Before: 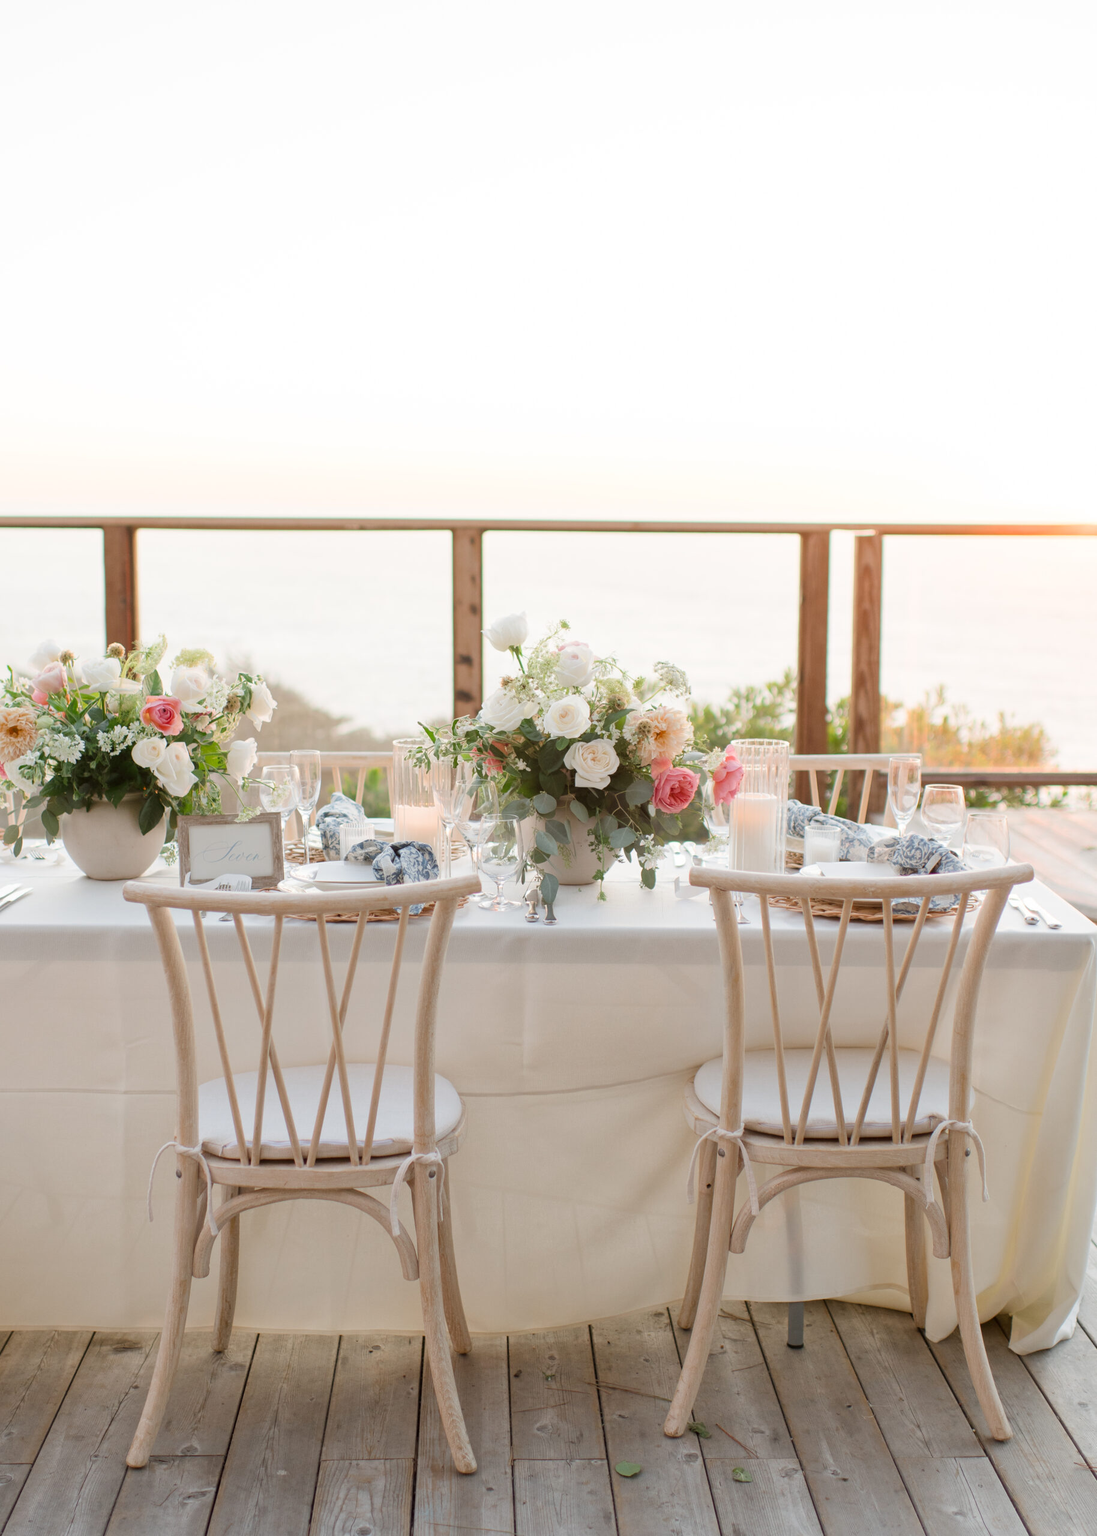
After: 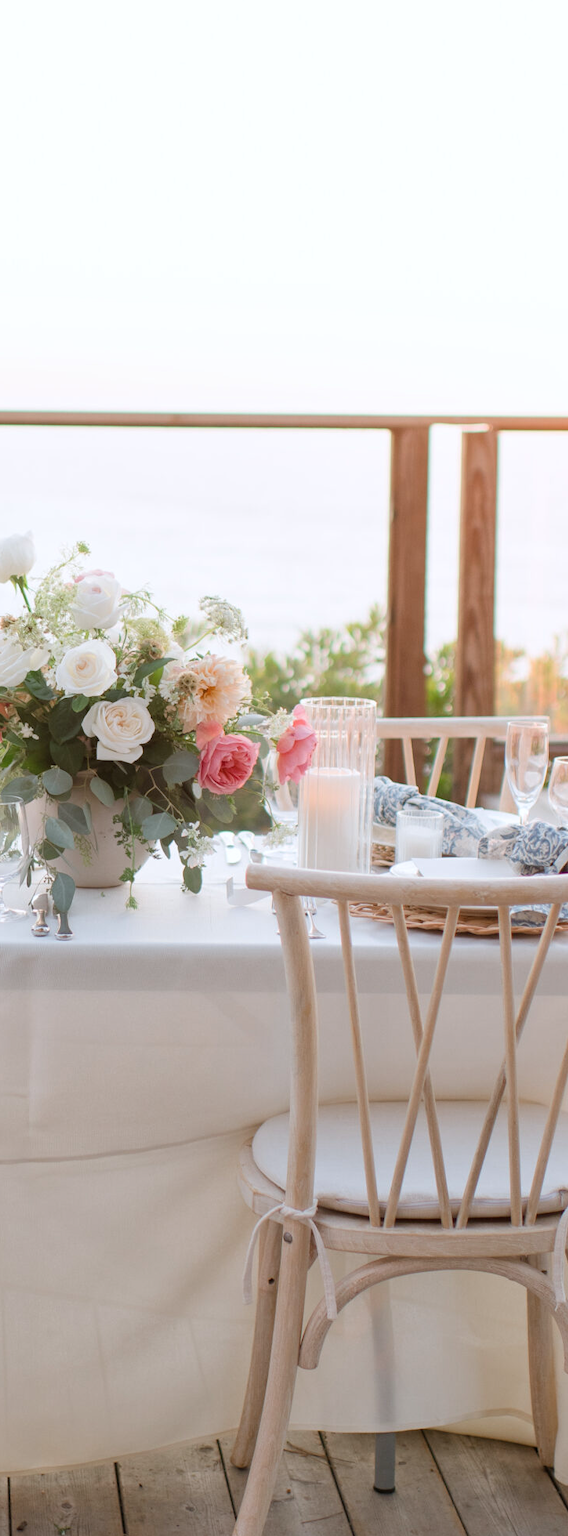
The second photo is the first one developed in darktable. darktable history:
color correction: highlights a* -0.137, highlights b* -5.91, shadows a* -0.137, shadows b* -0.137
crop: left 45.721%, top 13.393%, right 14.118%, bottom 10.01%
